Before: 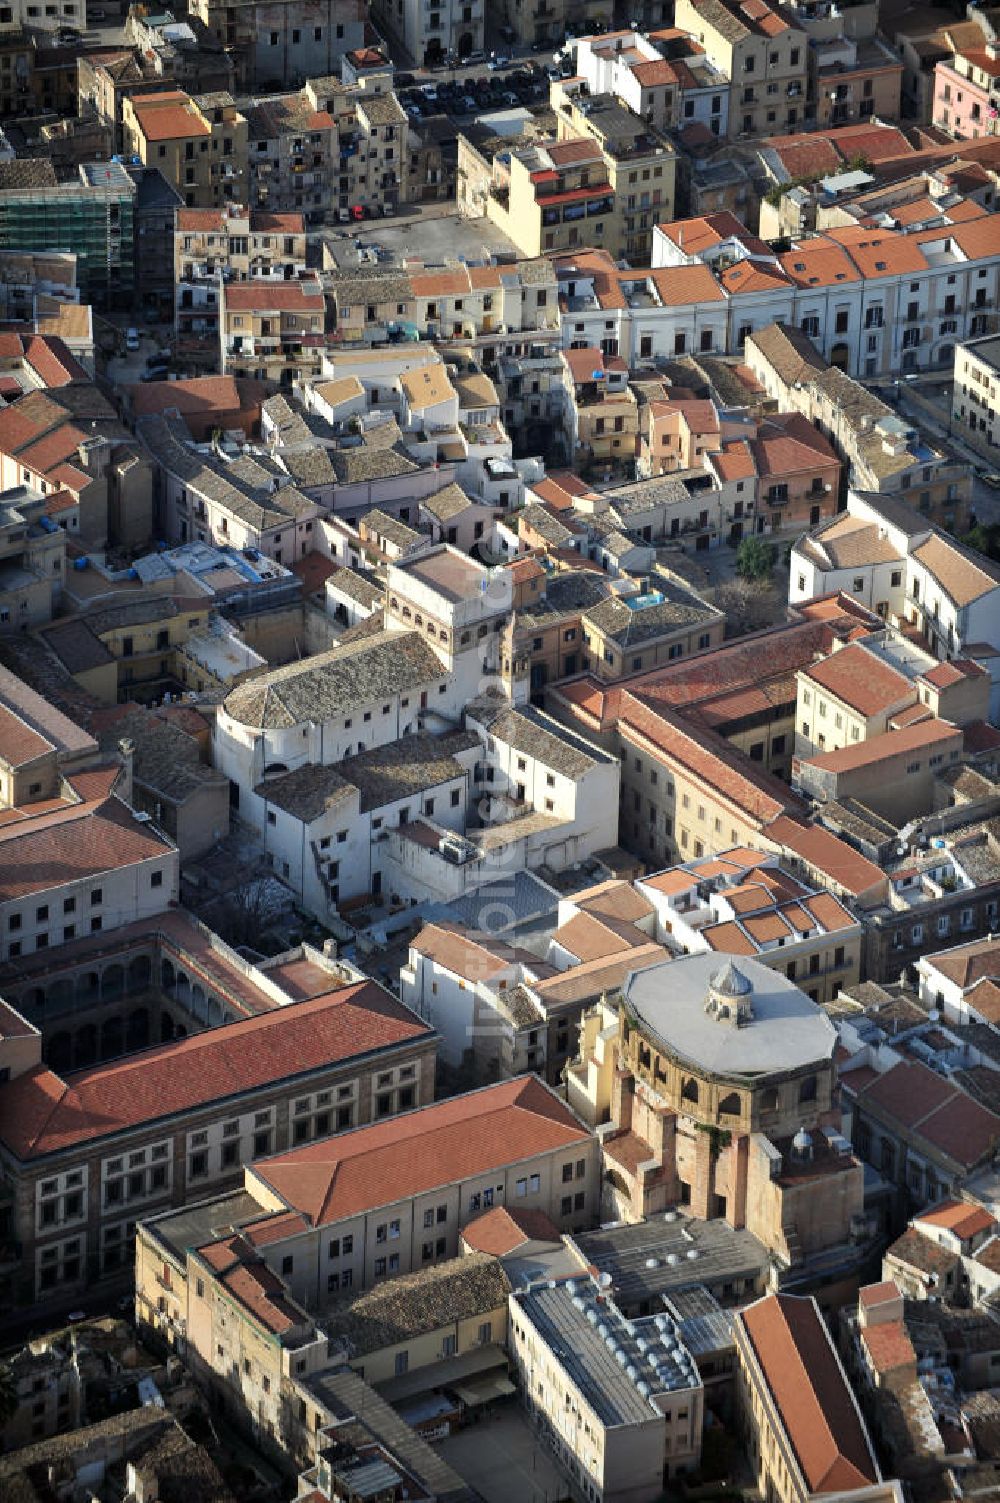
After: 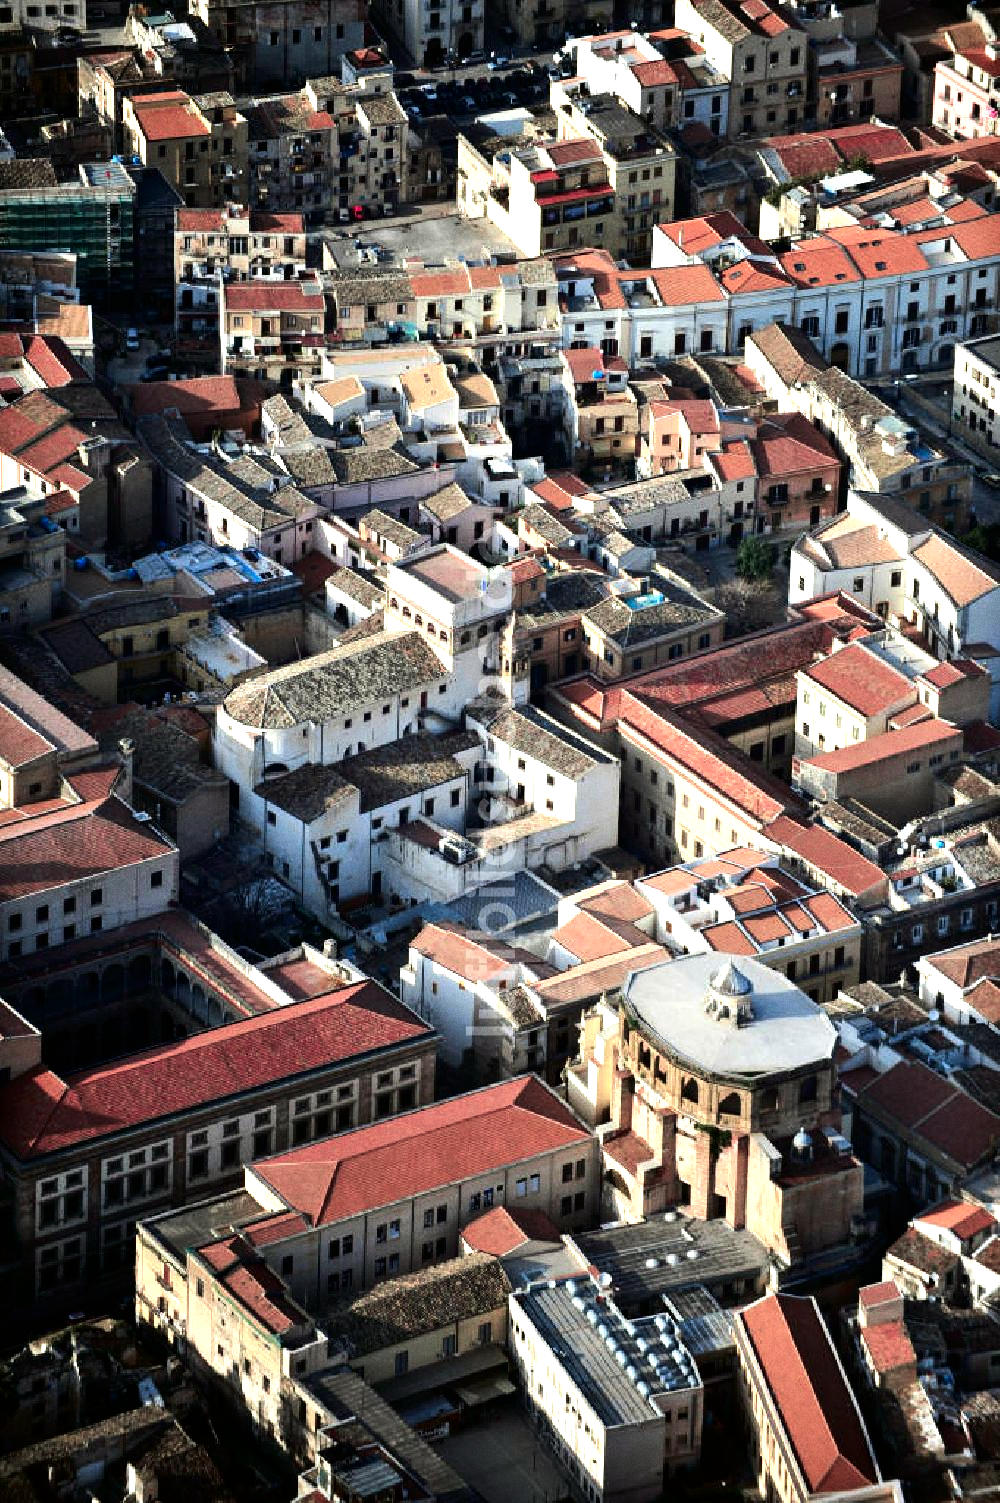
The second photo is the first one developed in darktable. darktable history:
rotate and perspective: automatic cropping original format, crop left 0, crop top 0
tone equalizer: -8 EV -1.08 EV, -7 EV -1.01 EV, -6 EV -0.867 EV, -5 EV -0.578 EV, -3 EV 0.578 EV, -2 EV 0.867 EV, -1 EV 1.01 EV, +0 EV 1.08 EV, edges refinement/feathering 500, mask exposure compensation -1.57 EV, preserve details no
grain: coarseness 7.08 ISO, strength 21.67%, mid-tones bias 59.58%
tone curve: curves: ch0 [(0, 0) (0.059, 0.027) (0.162, 0.125) (0.304, 0.279) (0.547, 0.532) (0.828, 0.815) (1, 0.983)]; ch1 [(0, 0) (0.23, 0.166) (0.34, 0.298) (0.371, 0.334) (0.435, 0.413) (0.477, 0.469) (0.499, 0.498) (0.529, 0.544) (0.559, 0.587) (0.743, 0.798) (1, 1)]; ch2 [(0, 0) (0.431, 0.414) (0.498, 0.503) (0.524, 0.531) (0.568, 0.567) (0.6, 0.597) (0.643, 0.631) (0.74, 0.721) (1, 1)], color space Lab, independent channels, preserve colors none
